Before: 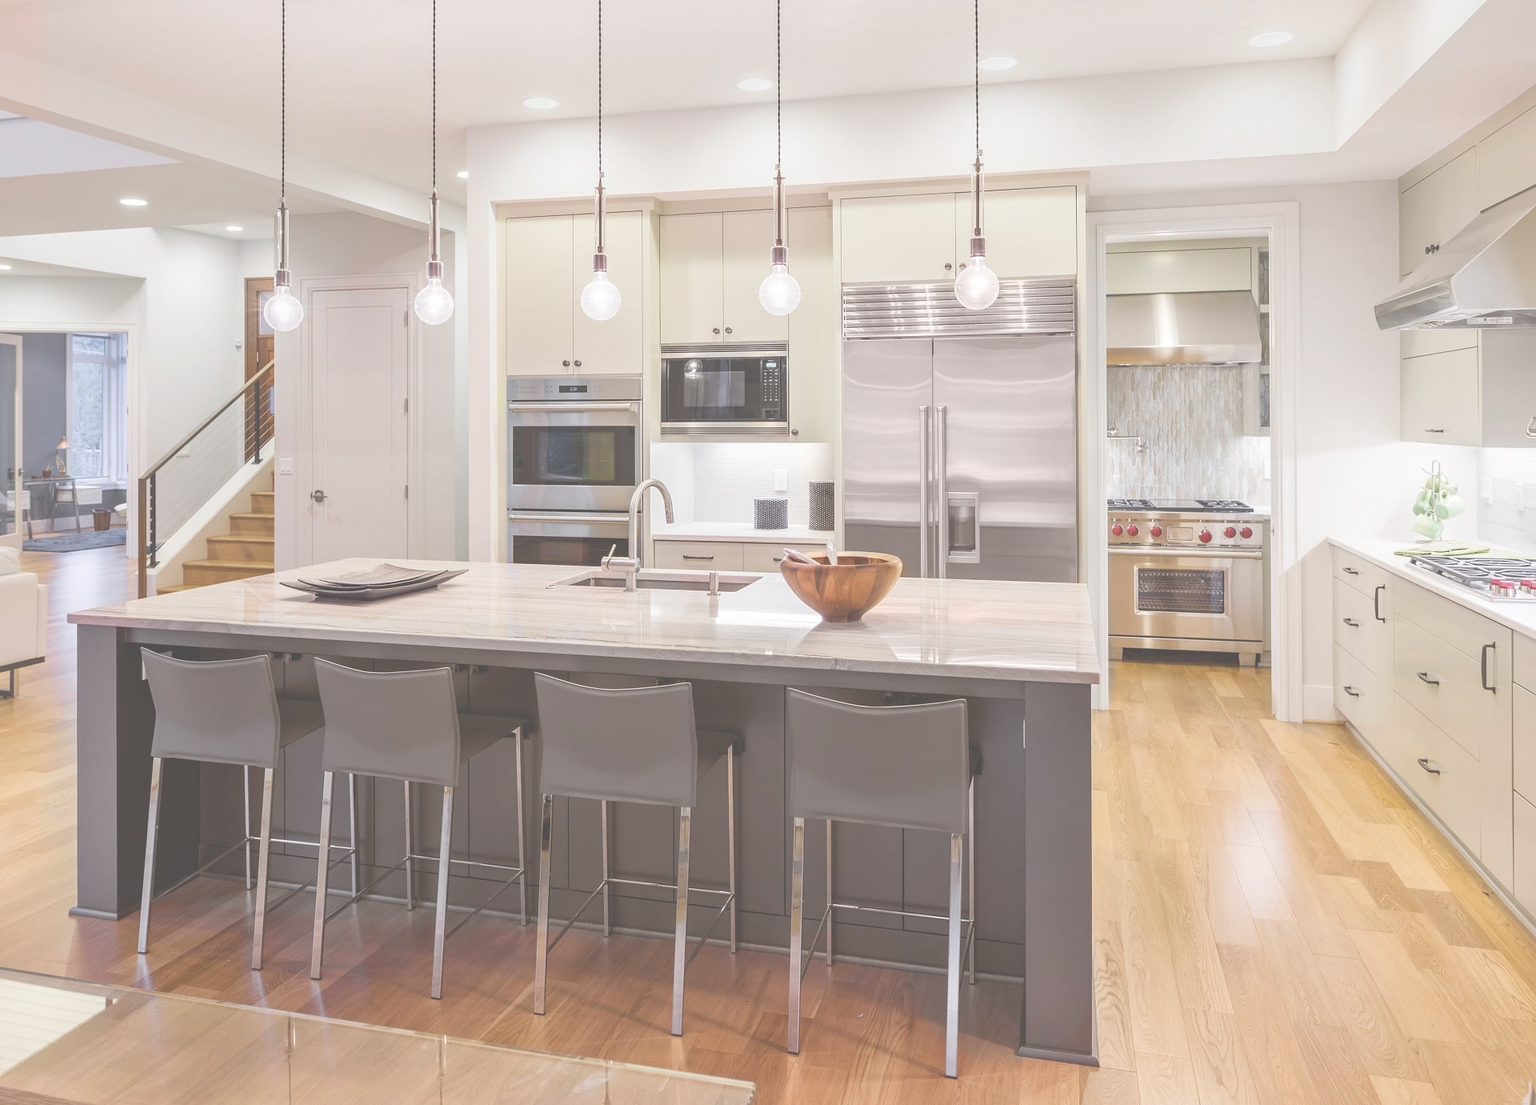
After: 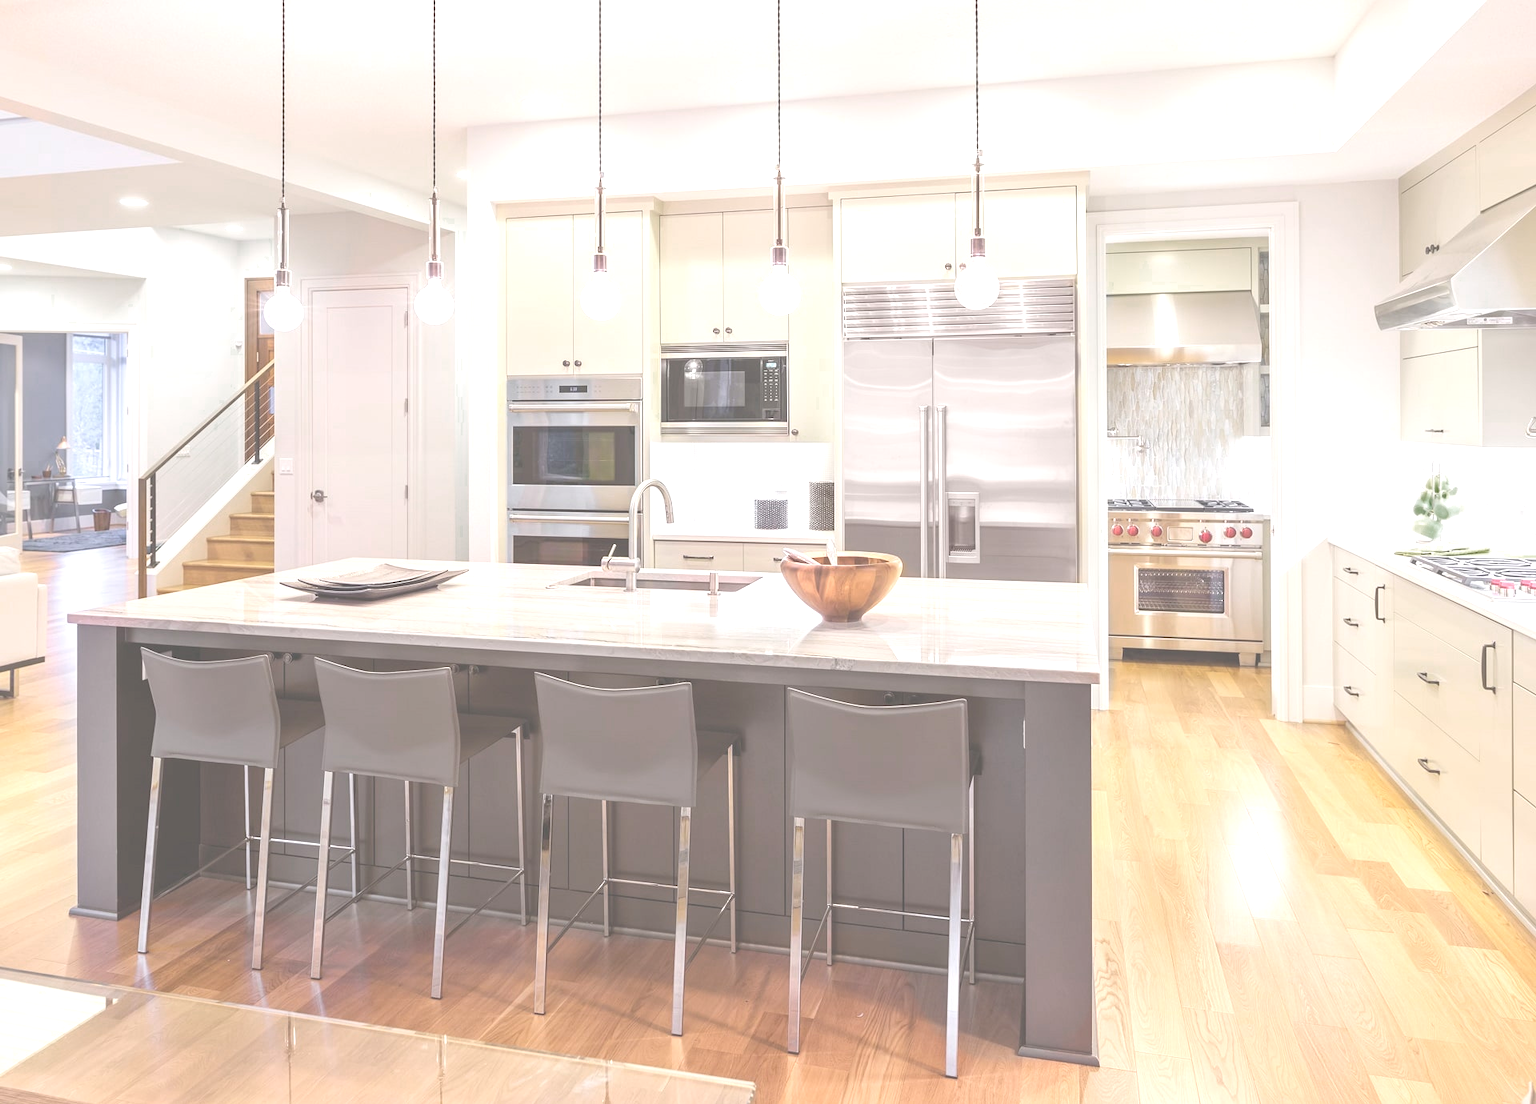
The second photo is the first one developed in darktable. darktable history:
color zones: curves: ch0 [(0.25, 0.5) (0.347, 0.092) (0.75, 0.5)]; ch1 [(0.25, 0.5) (0.33, 0.51) (0.75, 0.5)]
exposure: black level correction 0, exposure 0.5 EV, compensate exposure bias true, compensate highlight preservation false
